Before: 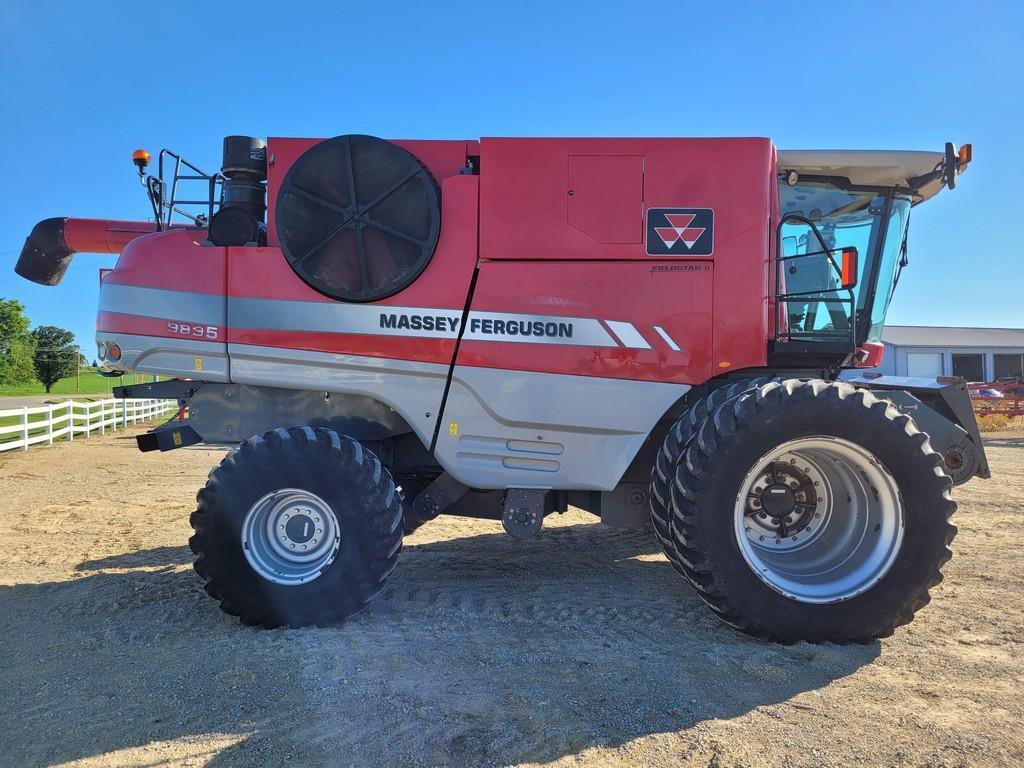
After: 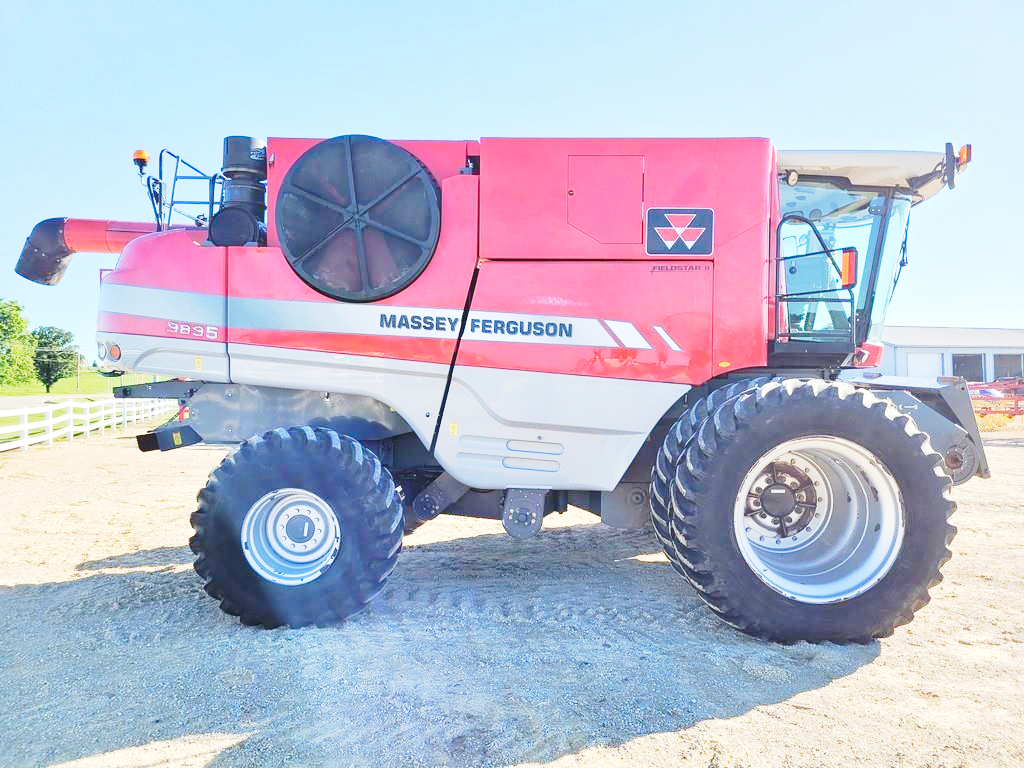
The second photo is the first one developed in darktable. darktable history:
base curve: curves: ch0 [(0, 0) (0.028, 0.03) (0.121, 0.232) (0.46, 0.748) (0.859, 0.968) (1, 1)], preserve colors none
contrast brightness saturation: contrast -0.126
exposure: exposure 1.507 EV, compensate highlight preservation false
